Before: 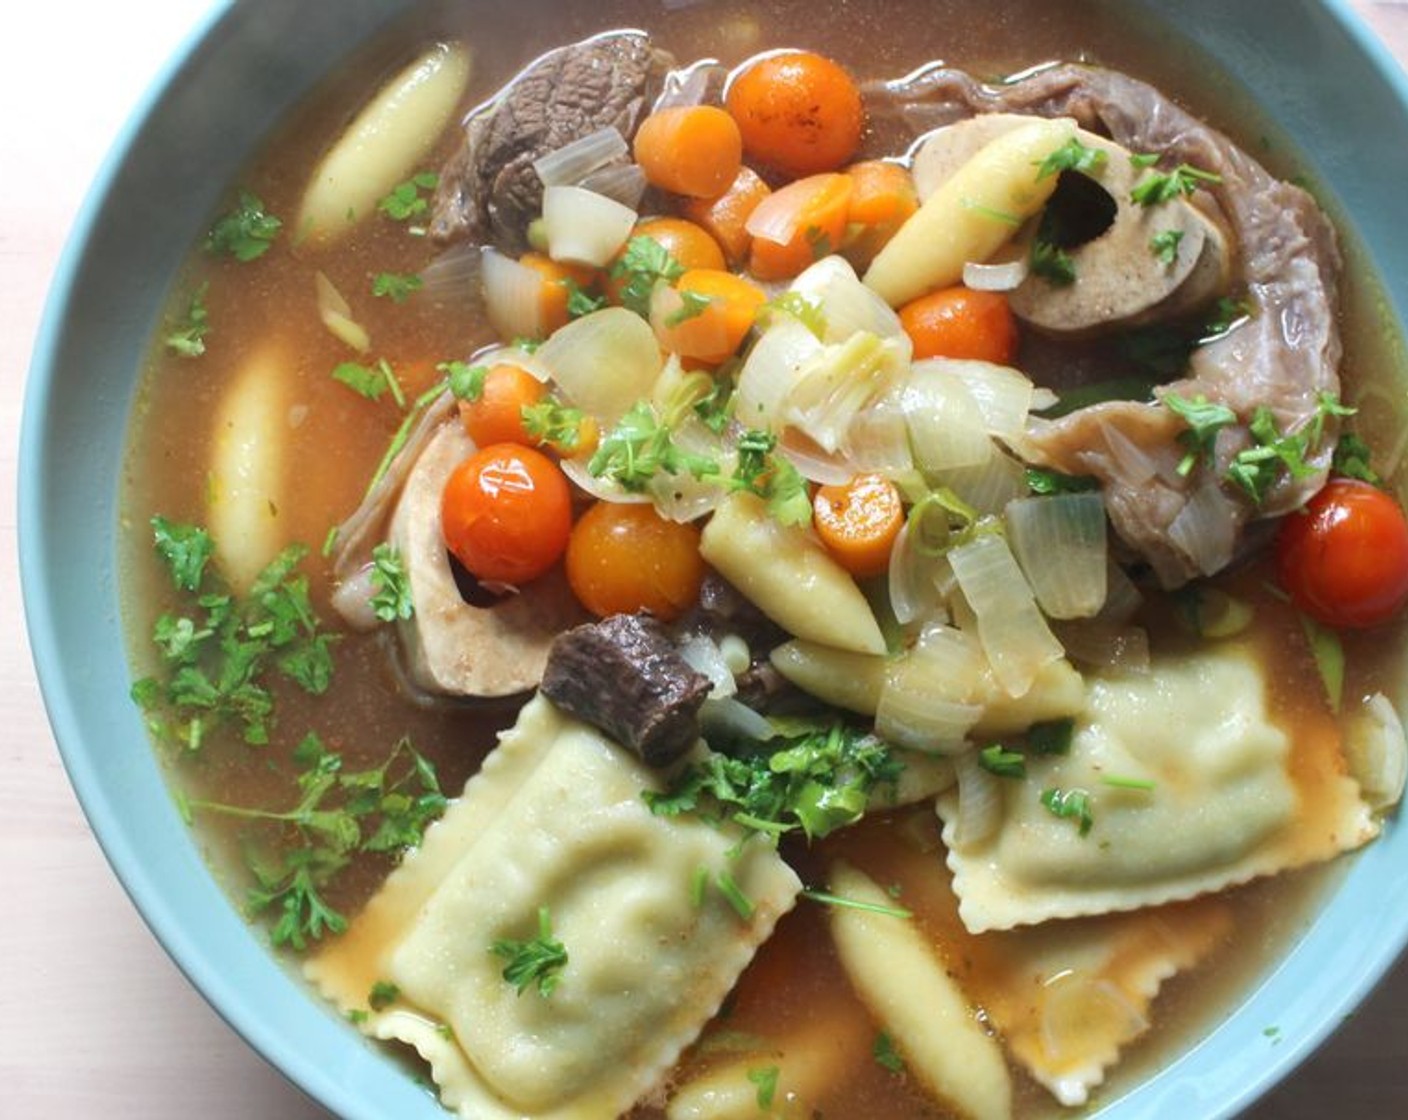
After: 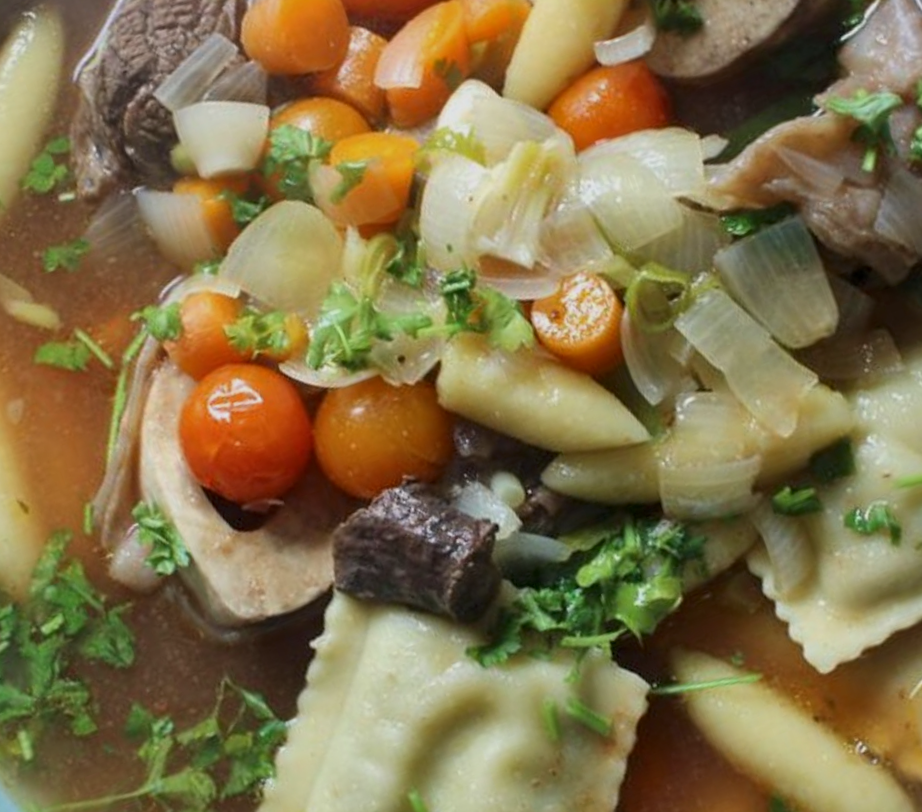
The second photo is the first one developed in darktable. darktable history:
local contrast: mode bilateral grid, contrast 24, coarseness 50, detail 123%, midtone range 0.2
tone equalizer: edges refinement/feathering 500, mask exposure compensation -1.57 EV, preserve details no
crop and rotate: angle 19.53°, left 6.757%, right 3.929%, bottom 1.124%
exposure: exposure -0.489 EV, compensate highlight preservation false
